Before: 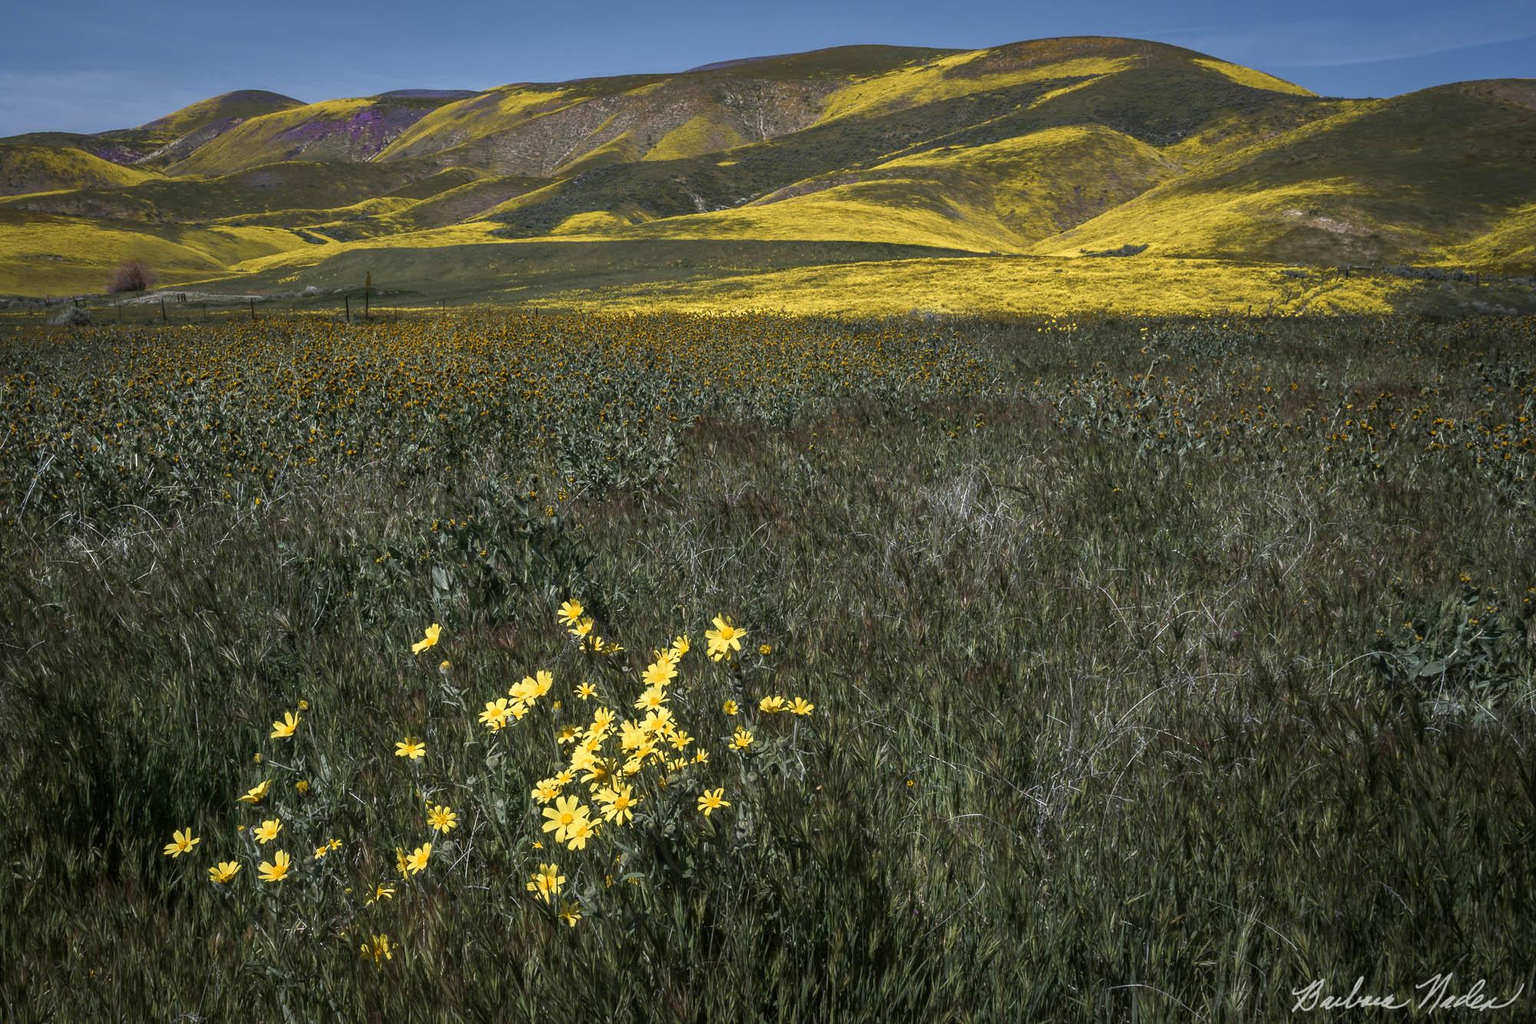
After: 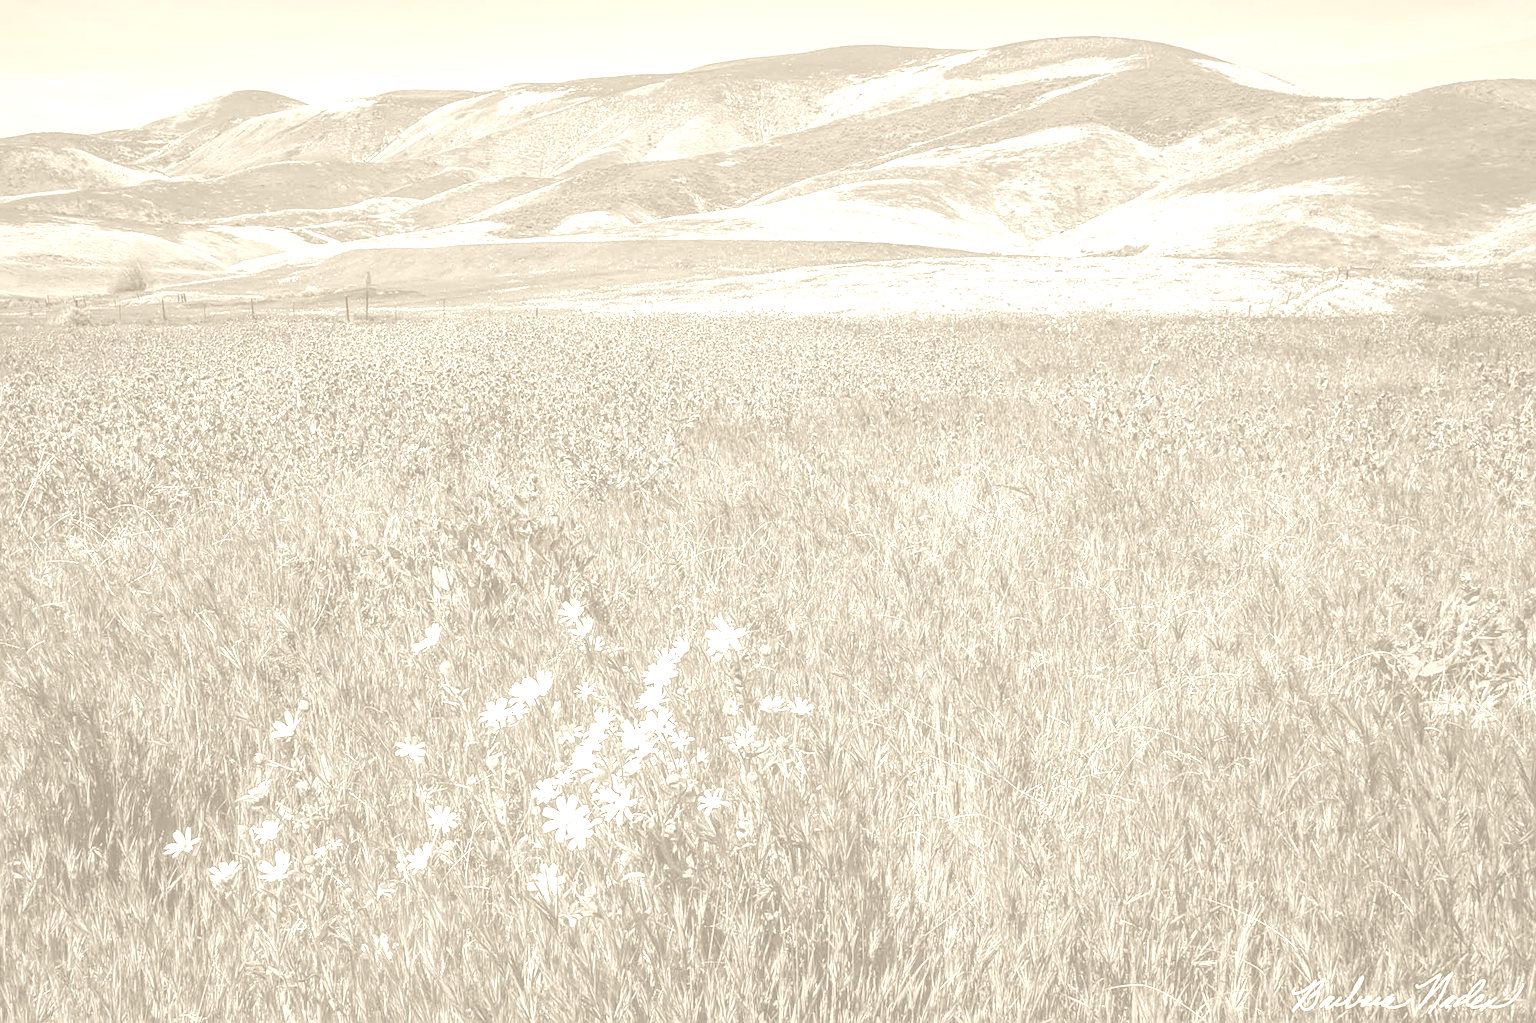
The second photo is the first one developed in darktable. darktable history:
exposure: black level correction 0, exposure 0.95 EV, compensate exposure bias true, compensate highlight preservation false
colorize: hue 36°, saturation 71%, lightness 80.79%
shadows and highlights: low approximation 0.01, soften with gaussian
local contrast: on, module defaults
sharpen: on, module defaults
